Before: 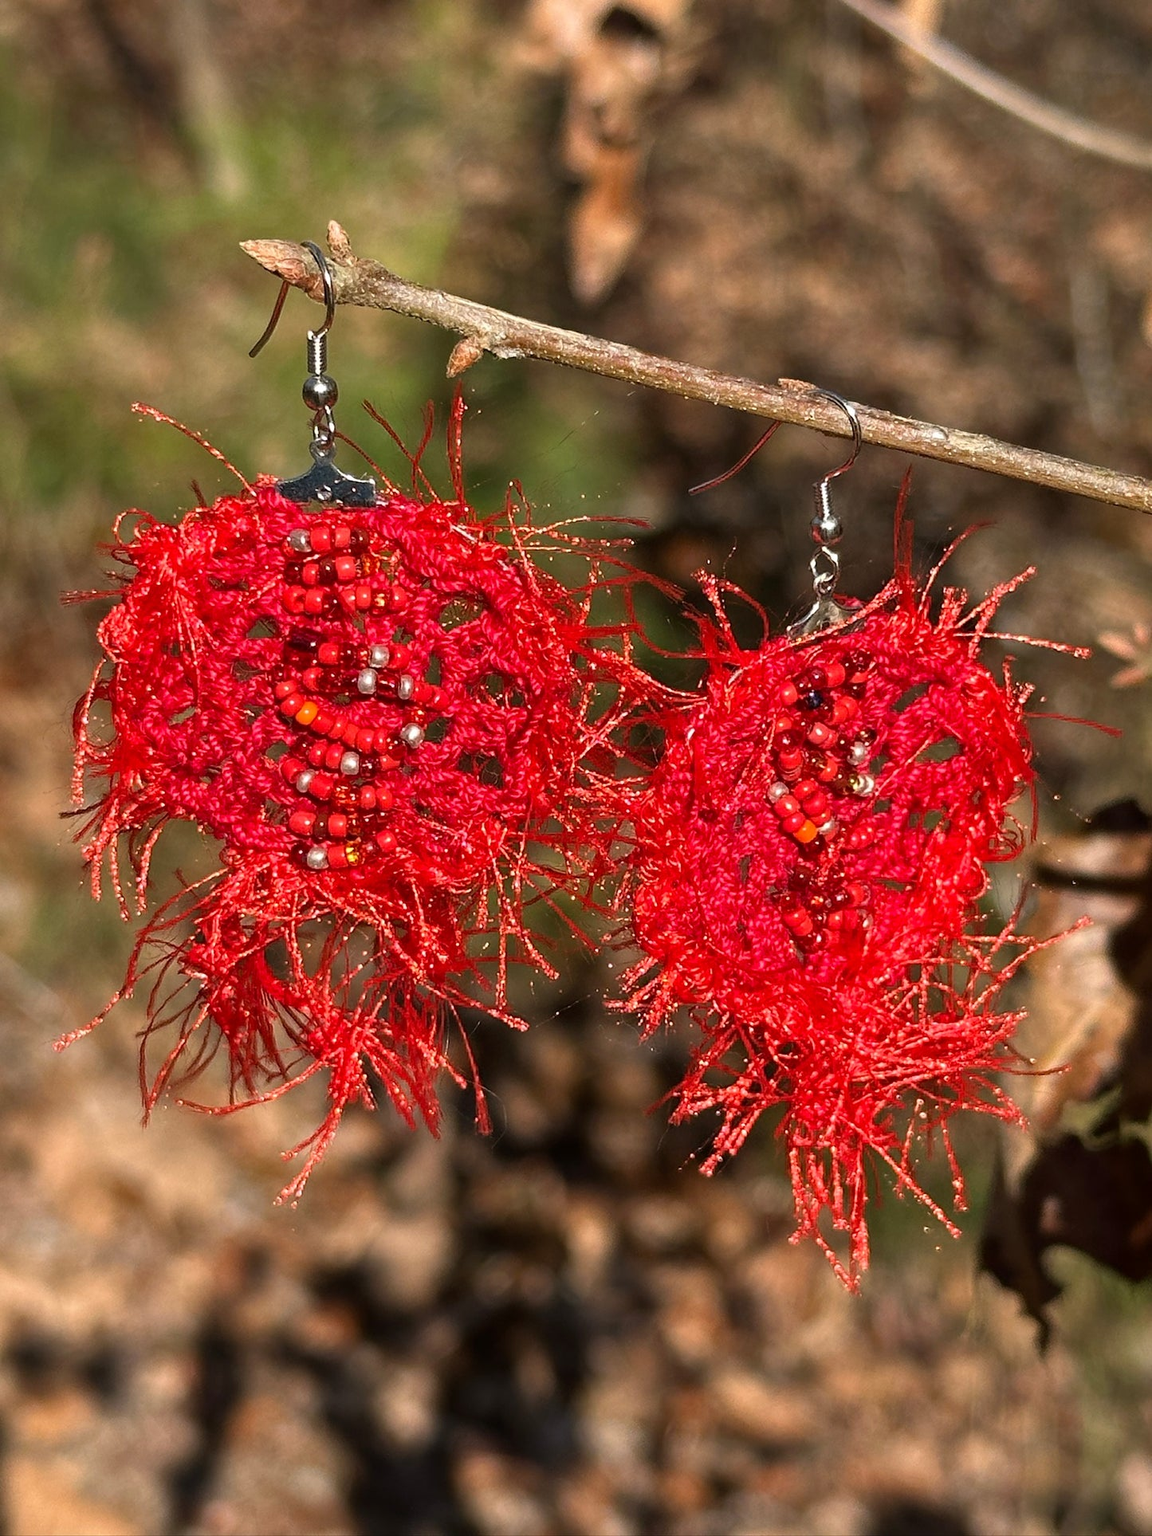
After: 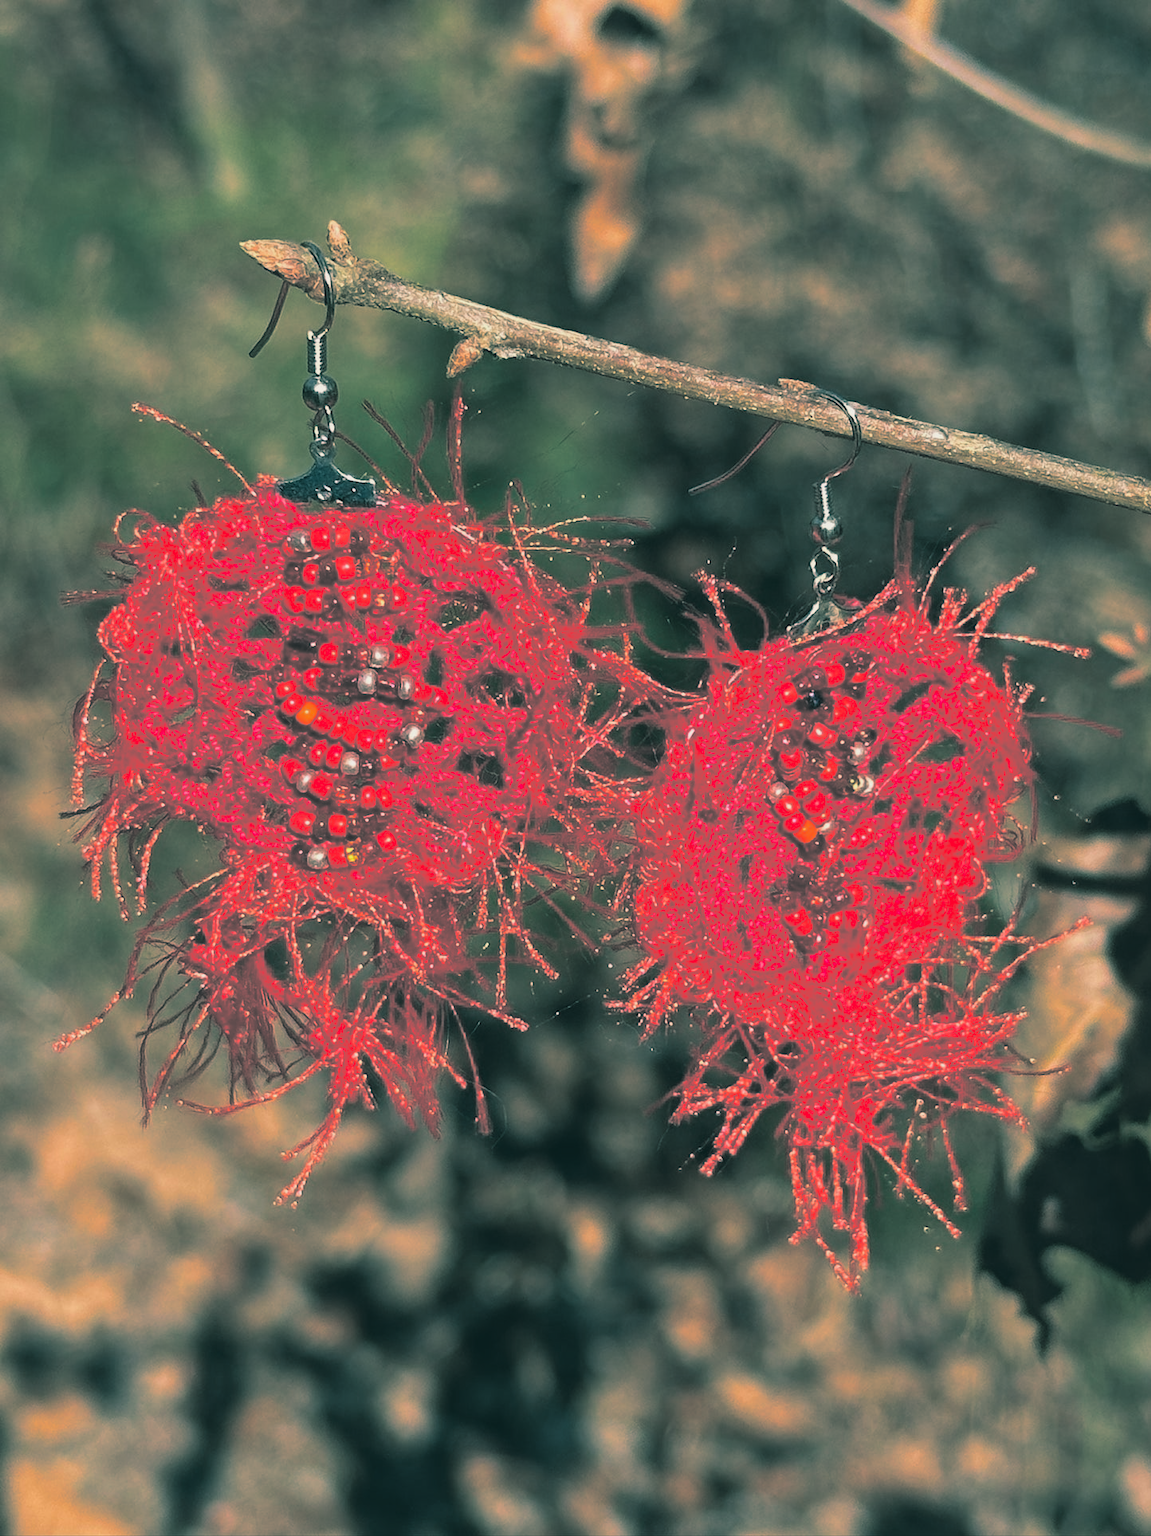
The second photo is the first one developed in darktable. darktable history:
split-toning: shadows › hue 186.43°, highlights › hue 49.29°, compress 30.29%
lowpass: radius 0.1, contrast 0.85, saturation 1.1, unbound 0
